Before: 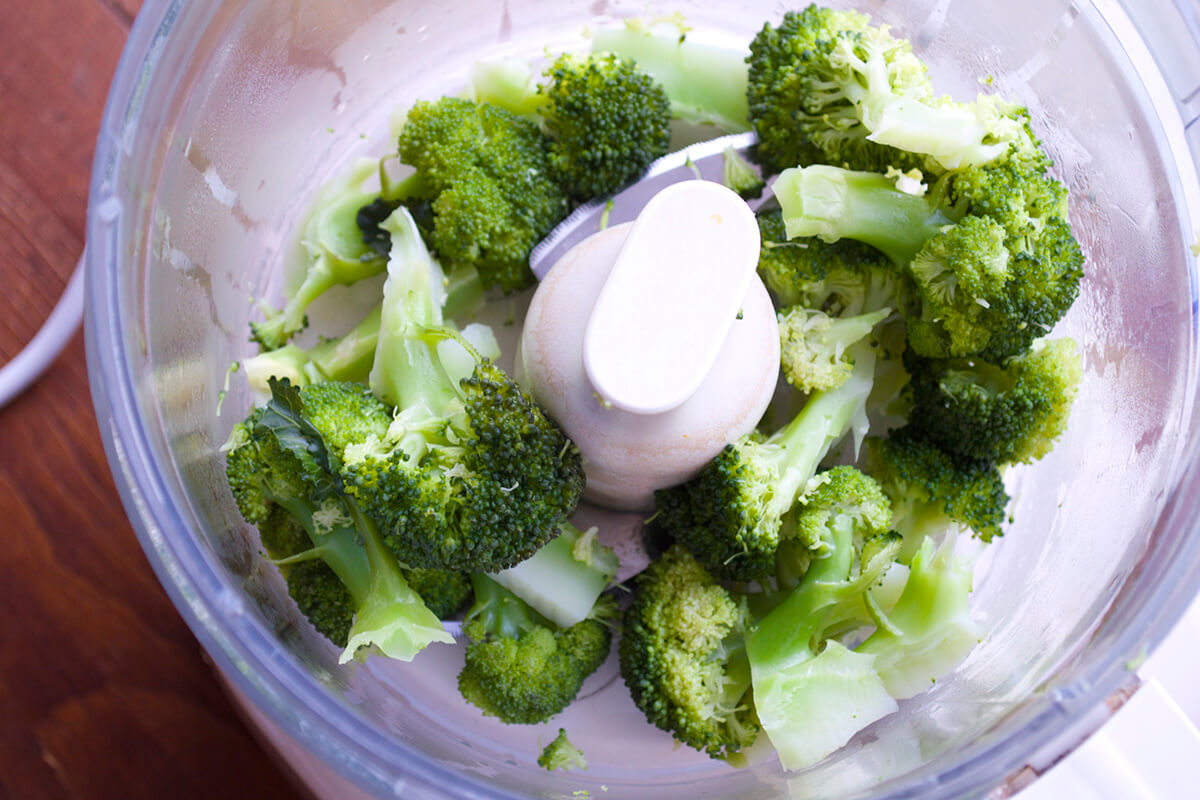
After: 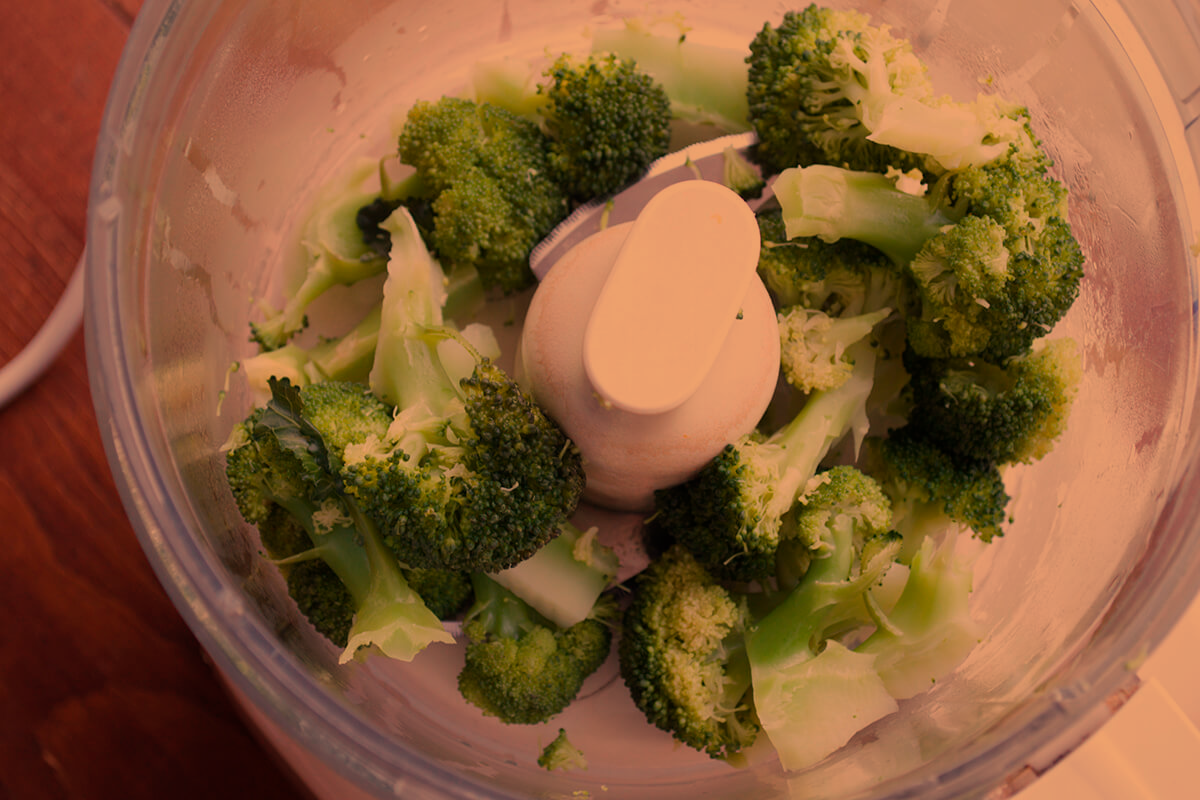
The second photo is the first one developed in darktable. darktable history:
white balance: red 1.467, blue 0.684
exposure: exposure -1.468 EV, compensate highlight preservation false
